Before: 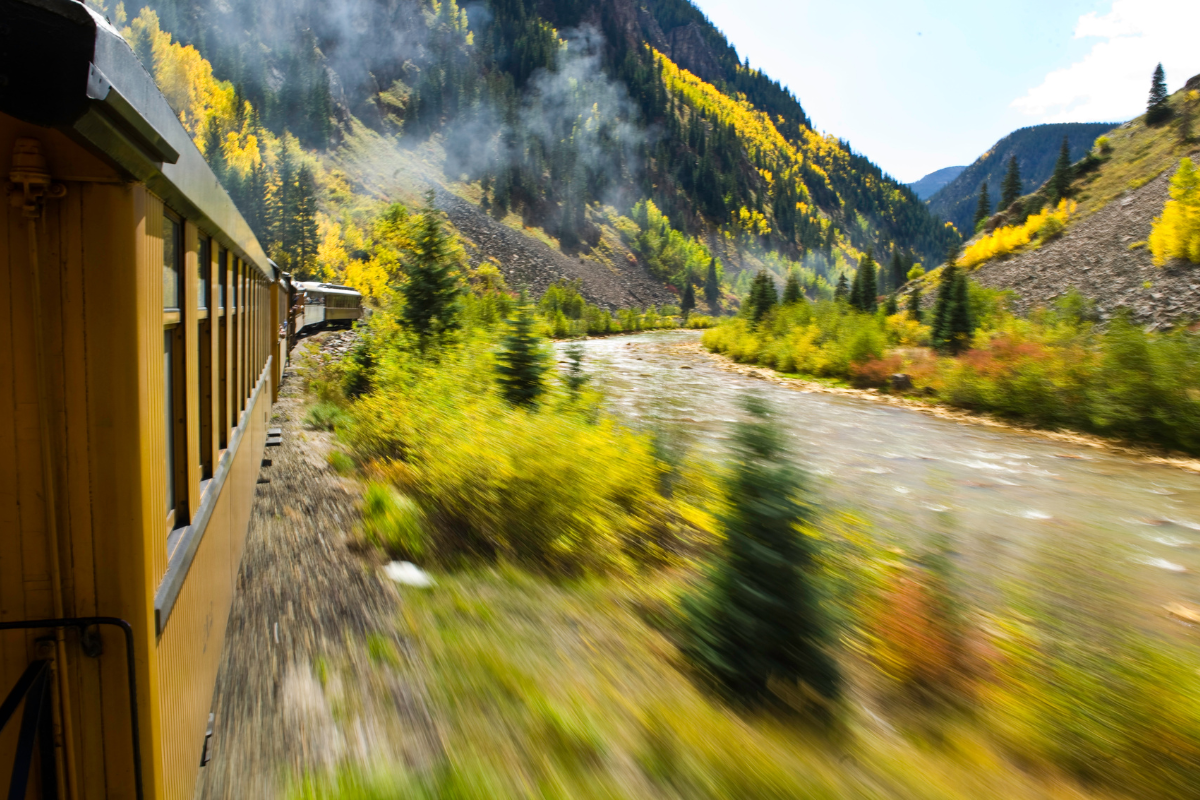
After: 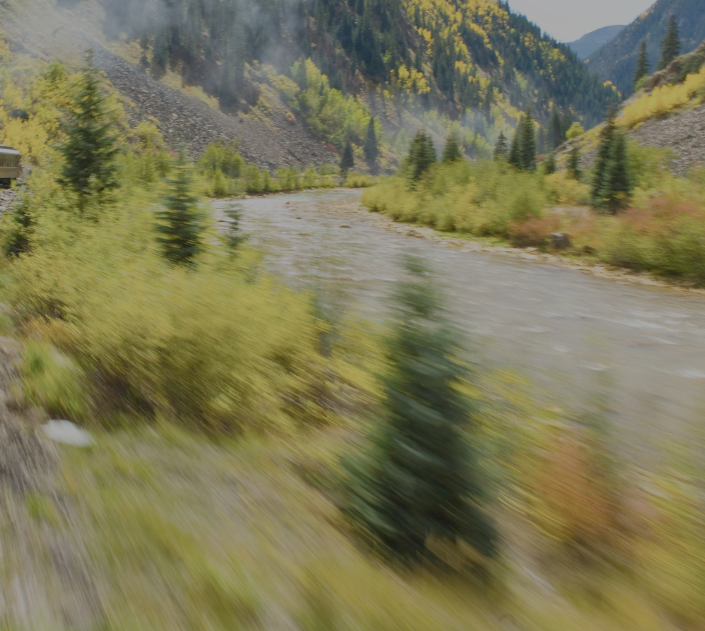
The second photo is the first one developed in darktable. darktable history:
shadows and highlights: shadows 1.21, highlights 40.83
crop and rotate: left 28.427%, top 17.737%, right 12.807%, bottom 3.317%
filmic rgb: black relative exposure -15.85 EV, white relative exposure 7.95 EV, hardness 4.11, latitude 49.21%, contrast 0.507, preserve chrominance no, color science v5 (2021), contrast in shadows safe, contrast in highlights safe
